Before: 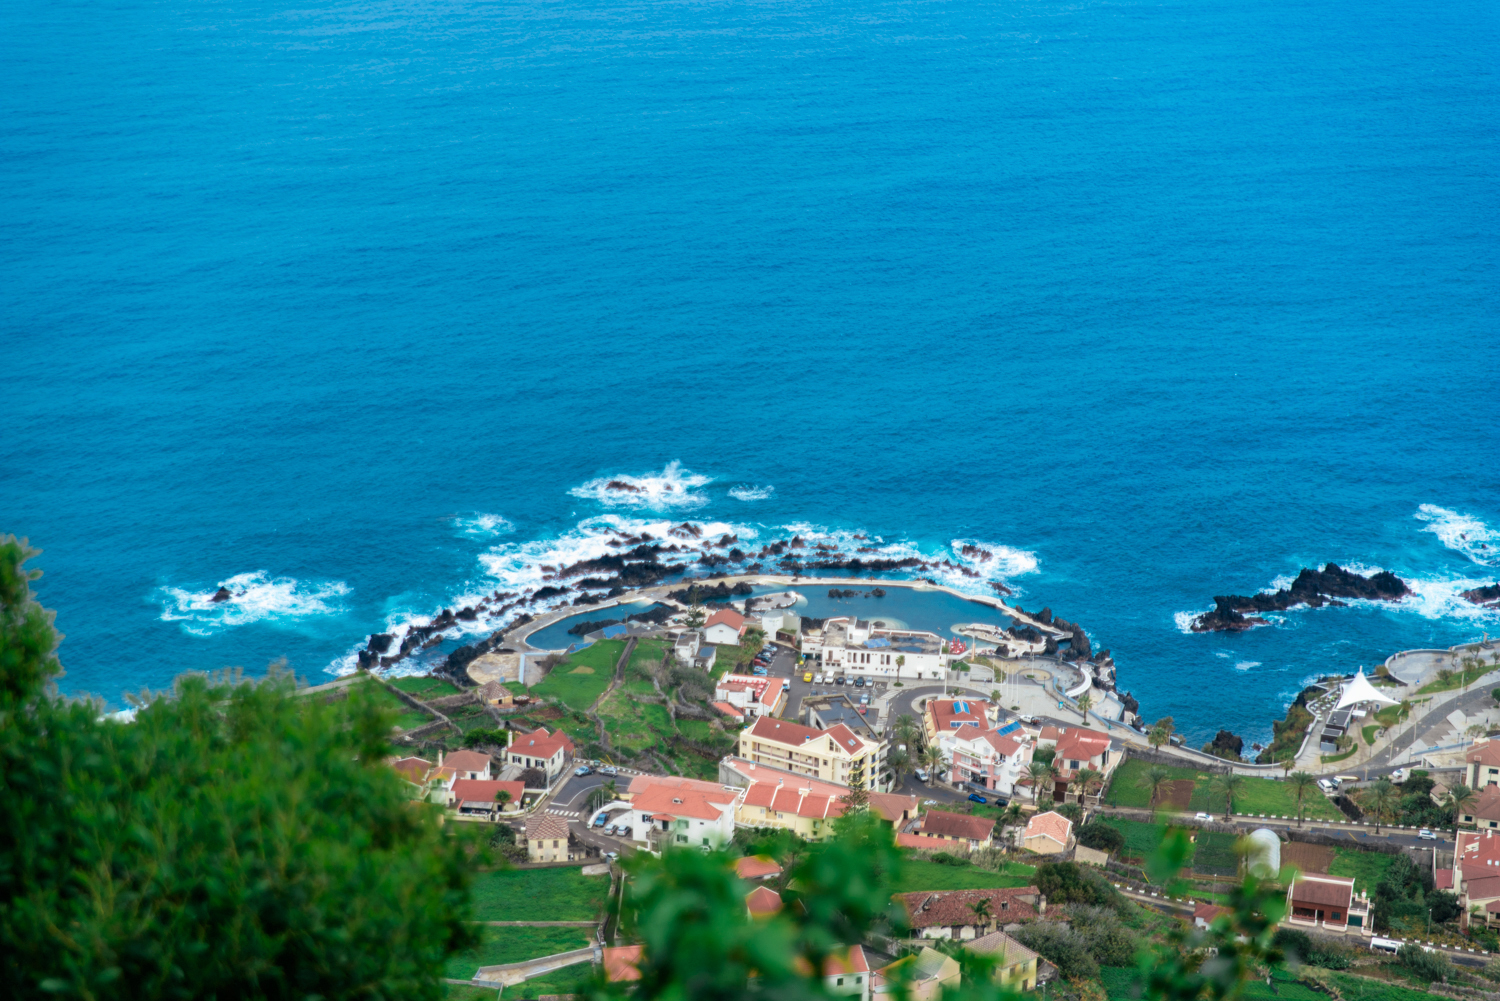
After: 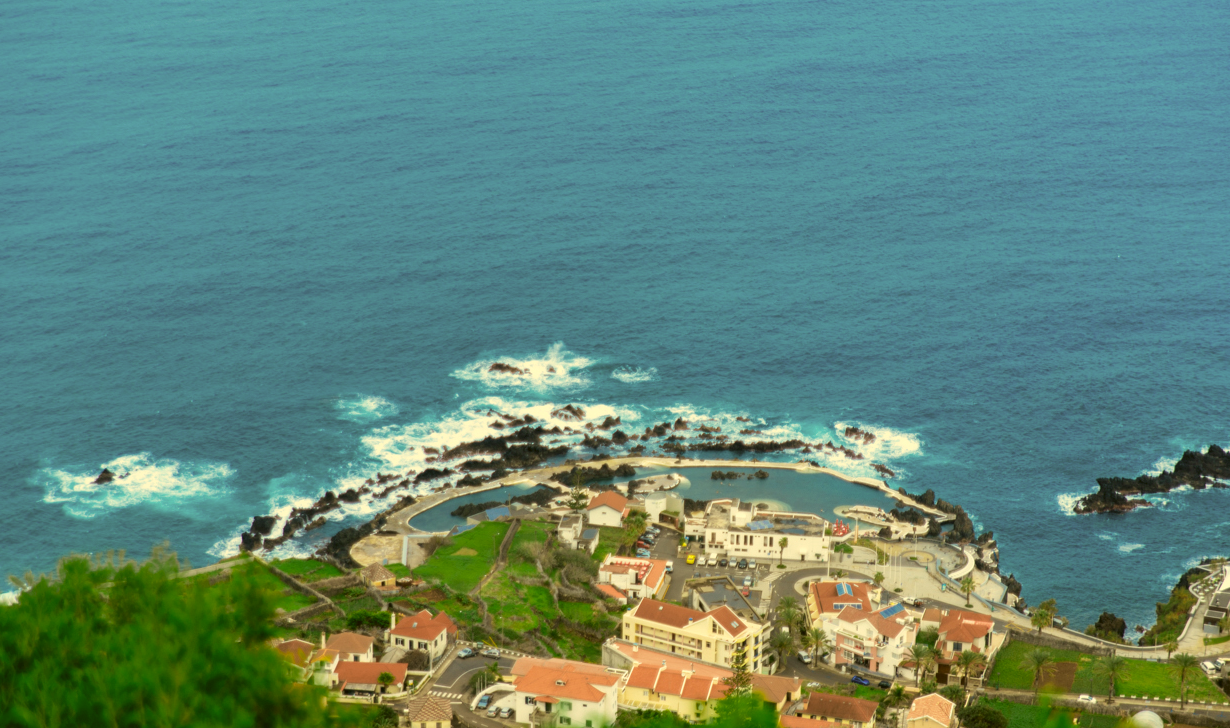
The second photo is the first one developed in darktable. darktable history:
crop: left 7.856%, top 11.836%, right 10.12%, bottom 15.387%
color correction: highlights a* 0.162, highlights b* 29.53, shadows a* -0.162, shadows b* 21.09
